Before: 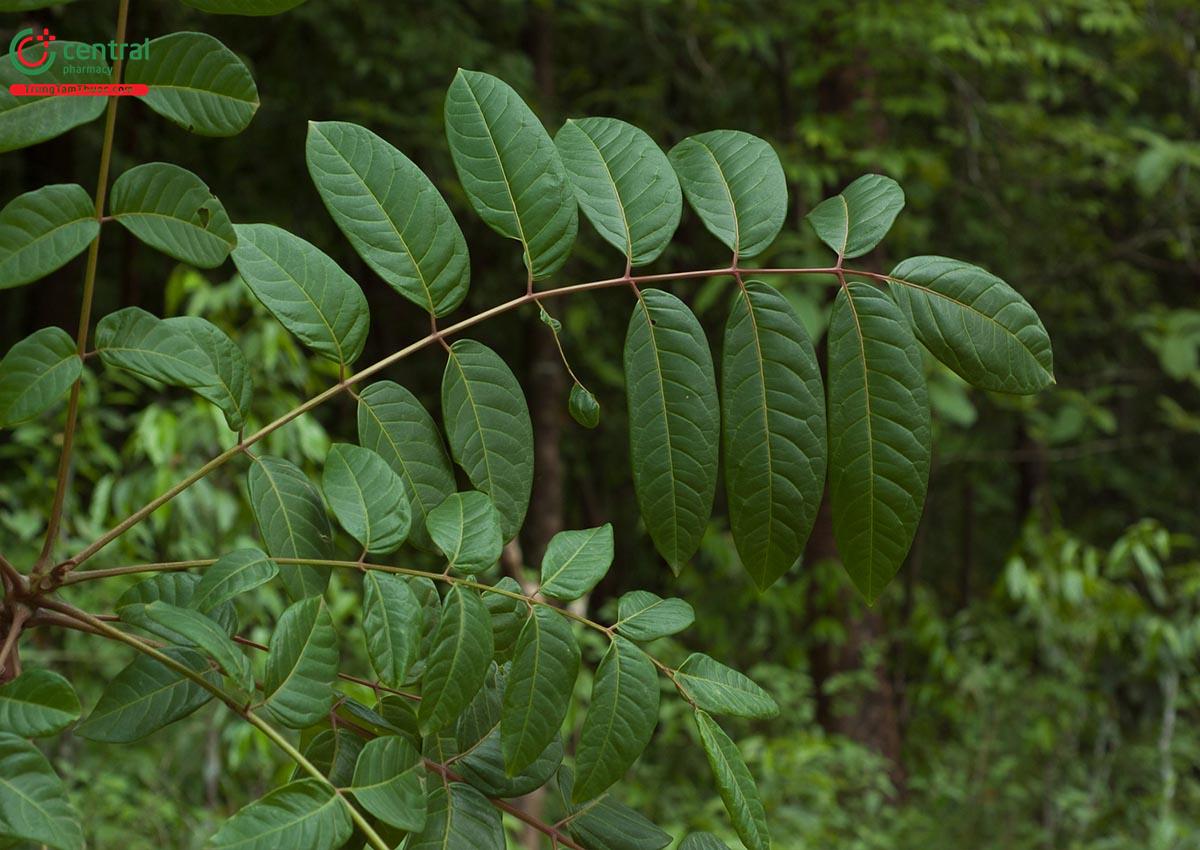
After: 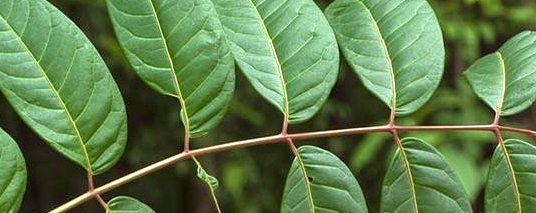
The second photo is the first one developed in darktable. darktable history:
local contrast: on, module defaults
exposure: black level correction 0, exposure 1.1 EV, compensate exposure bias true, compensate highlight preservation false
crop: left 28.64%, top 16.832%, right 26.637%, bottom 58.055%
color balance: on, module defaults
